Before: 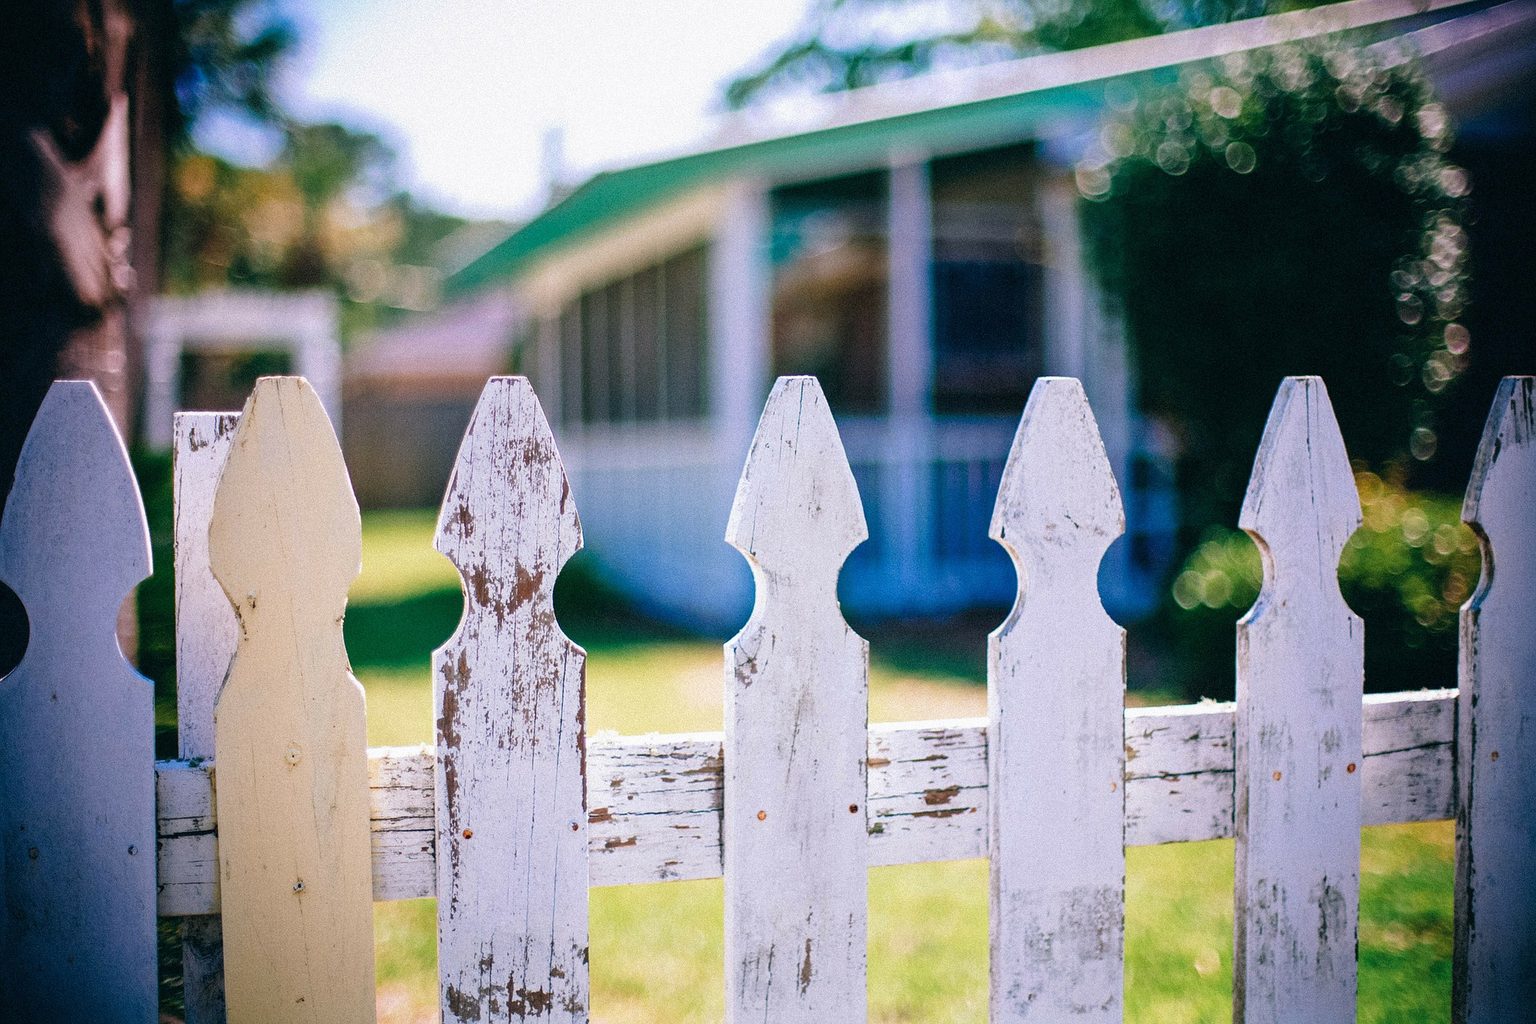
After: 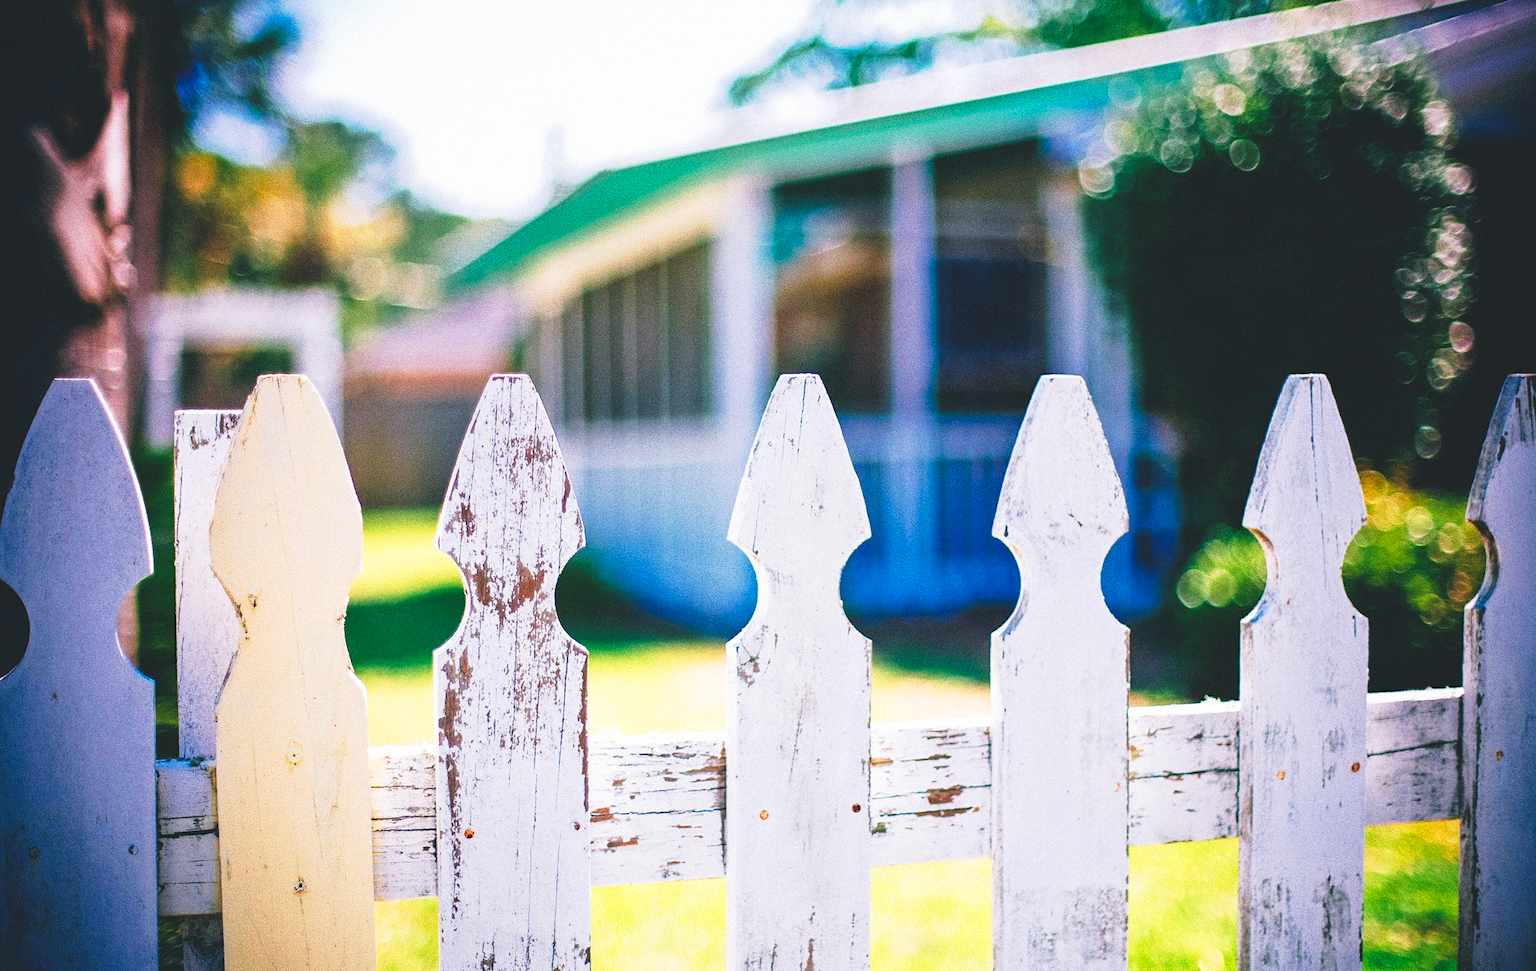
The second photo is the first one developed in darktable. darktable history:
crop: top 0.342%, right 0.263%, bottom 5.007%
color zones: curves: ch0 [(0, 0.613) (0.01, 0.613) (0.245, 0.448) (0.498, 0.529) (0.642, 0.665) (0.879, 0.777) (0.99, 0.613)]; ch1 [(0, 0.272) (0.219, 0.127) (0.724, 0.346)], mix -137.72%
exposure: black level correction -0.016, compensate exposure bias true, compensate highlight preservation false
base curve: curves: ch0 [(0, 0) (0.005, 0.002) (0.193, 0.295) (0.399, 0.664) (0.75, 0.928) (1, 1)], preserve colors none
contrast equalizer: octaves 7, y [[0.5 ×6], [0.5 ×6], [0.5 ×6], [0 ×6], [0, 0.039, 0.251, 0.29, 0.293, 0.292]], mix -0.286
